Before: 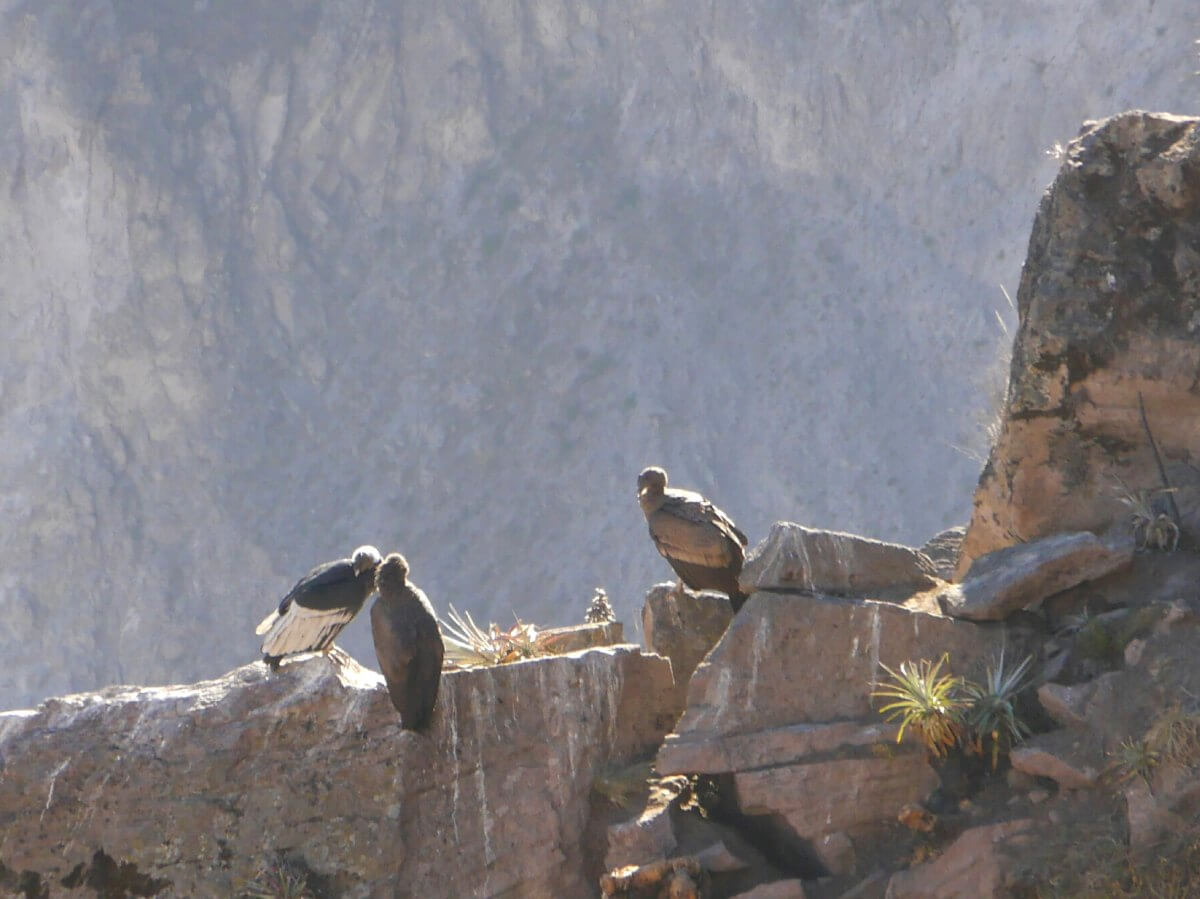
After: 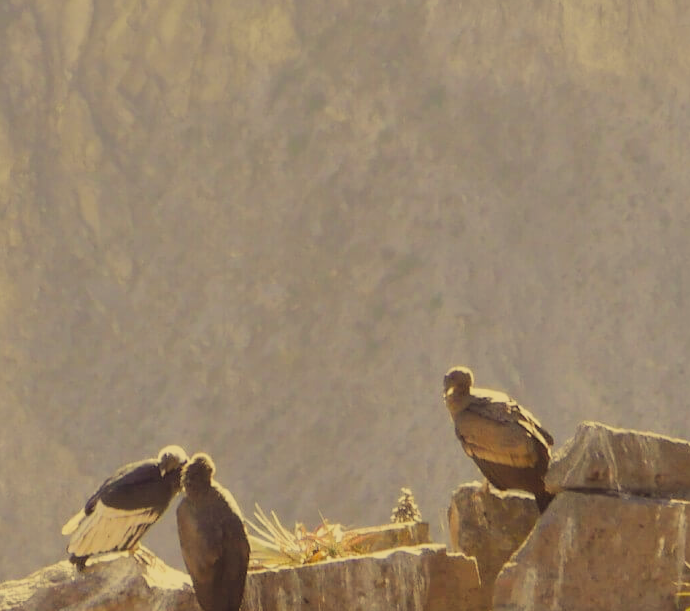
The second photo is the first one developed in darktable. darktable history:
color correction: highlights a* -0.377, highlights b* 39.63, shadows a* 9.78, shadows b* -0.796
crop: left 16.181%, top 11.223%, right 26.246%, bottom 20.739%
filmic rgb: black relative exposure -7.65 EV, white relative exposure 4.56 EV, hardness 3.61, contrast 1.055, color science v5 (2021), contrast in shadows safe, contrast in highlights safe
